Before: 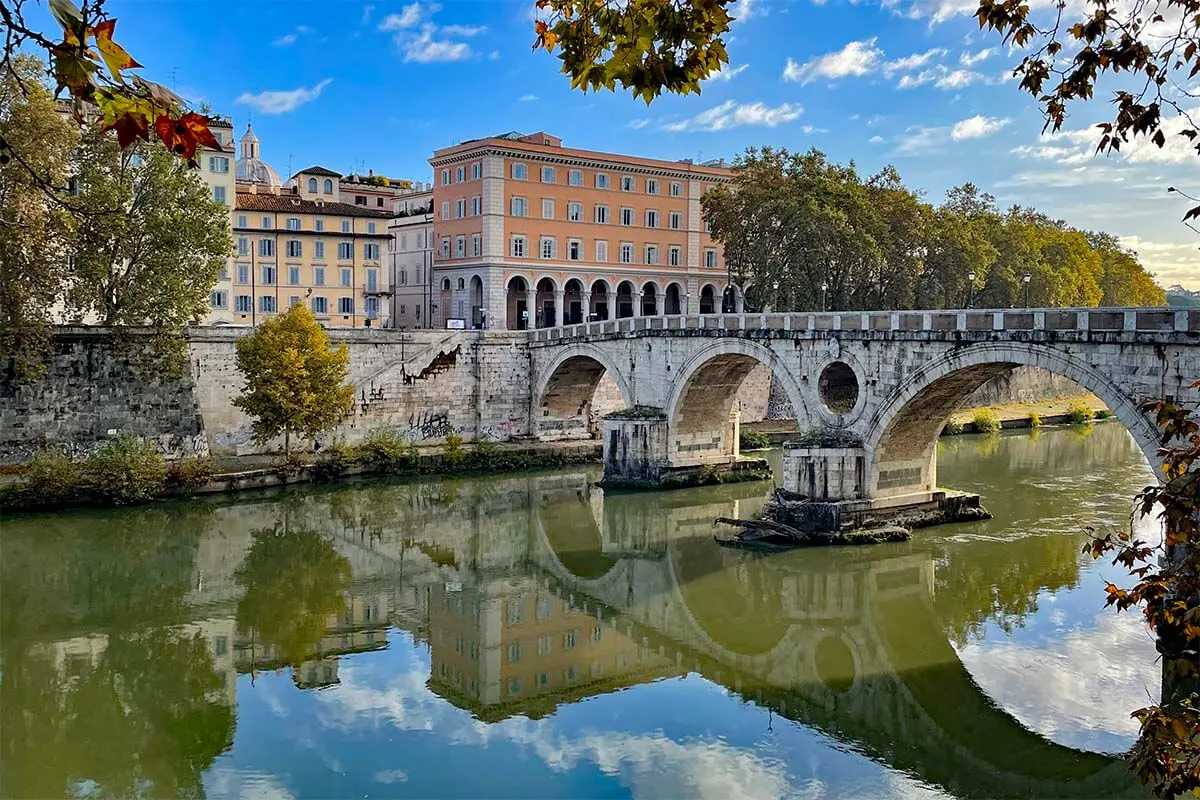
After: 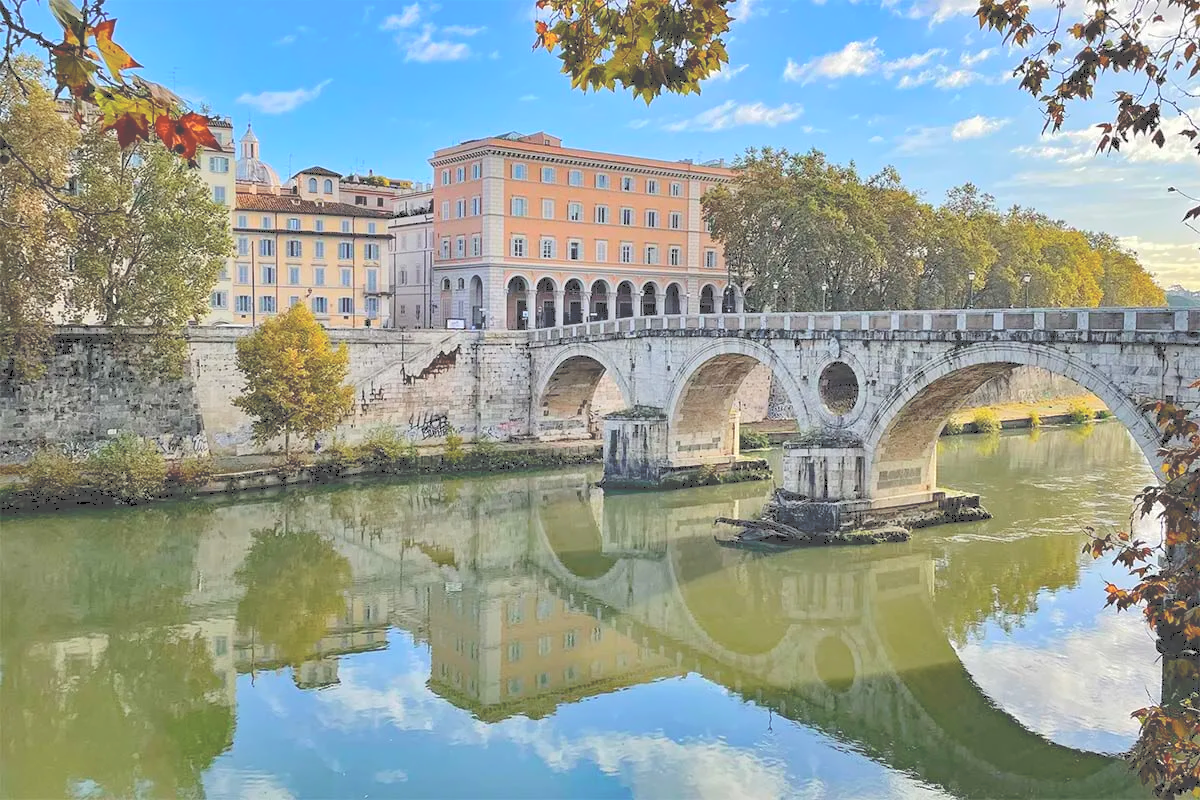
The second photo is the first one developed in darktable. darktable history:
tone curve: curves: ch0 [(0, 0) (0.003, 0.275) (0.011, 0.288) (0.025, 0.309) (0.044, 0.326) (0.069, 0.346) (0.1, 0.37) (0.136, 0.396) (0.177, 0.432) (0.224, 0.473) (0.277, 0.516) (0.335, 0.566) (0.399, 0.611) (0.468, 0.661) (0.543, 0.711) (0.623, 0.761) (0.709, 0.817) (0.801, 0.867) (0.898, 0.911) (1, 1)], color space Lab, independent channels, preserve colors none
